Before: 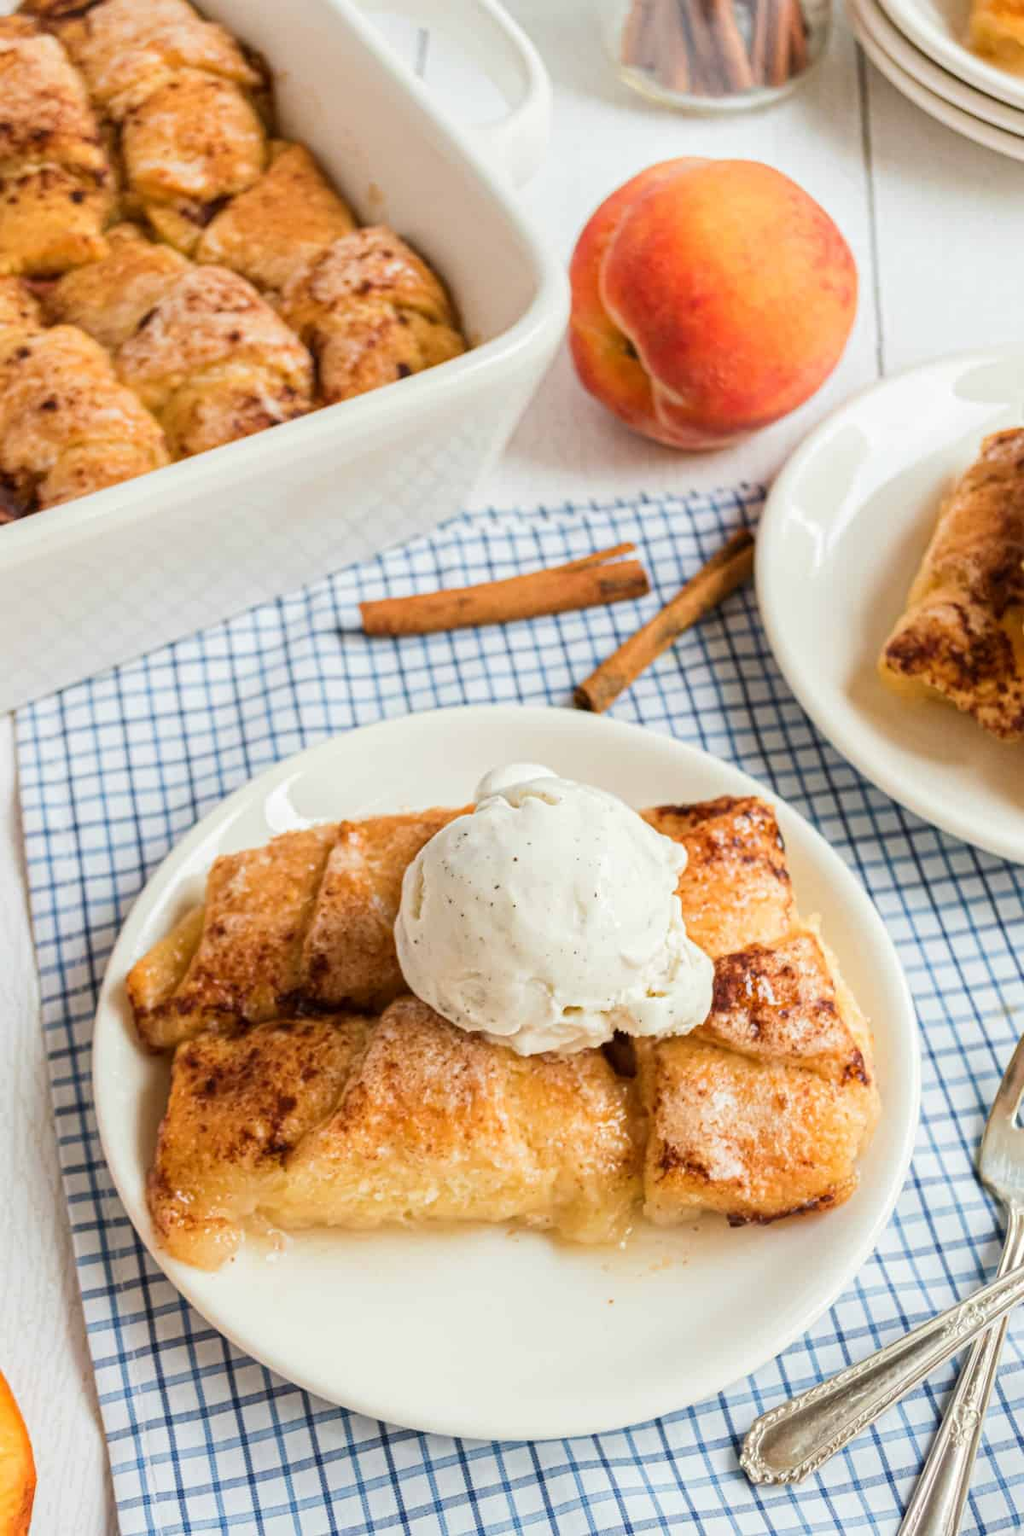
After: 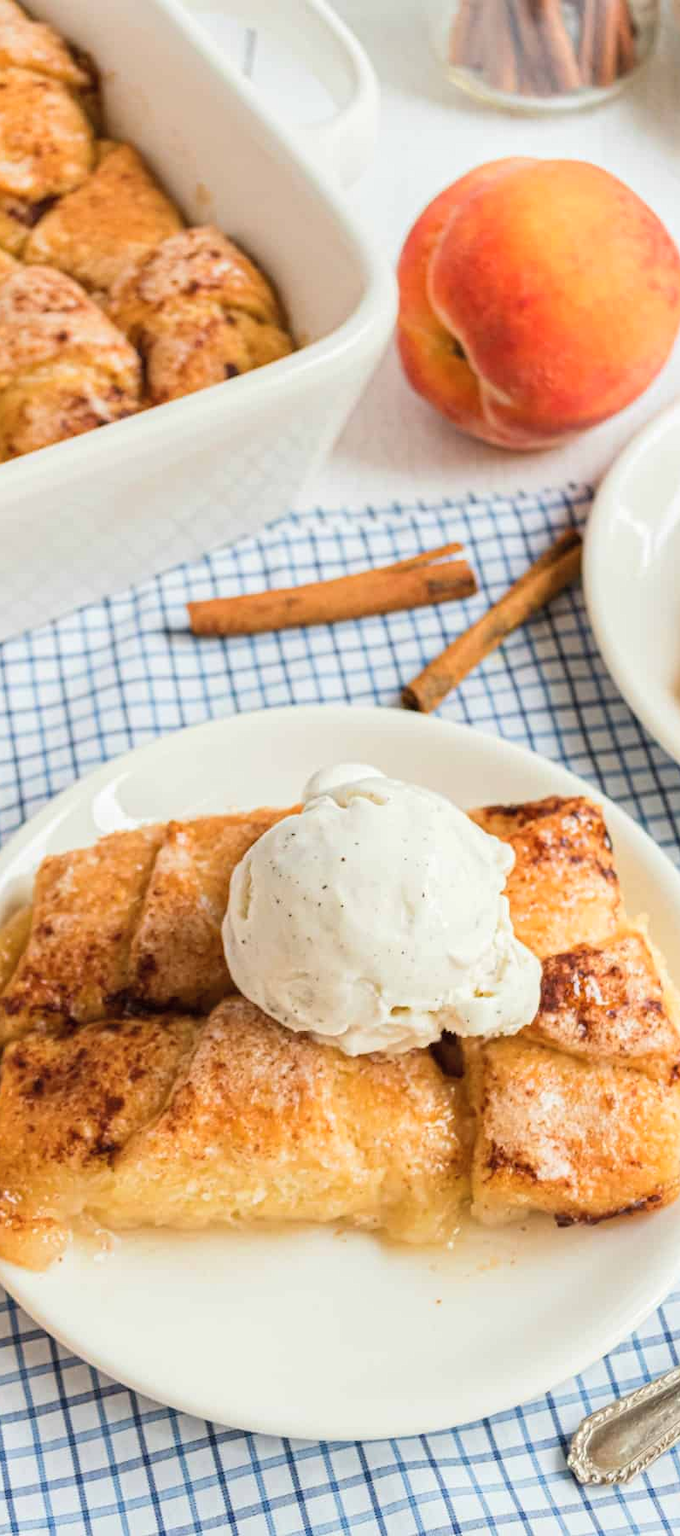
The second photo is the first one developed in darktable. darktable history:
crop: left 16.899%, right 16.556%
contrast brightness saturation: contrast 0.05, brightness 0.06, saturation 0.01
